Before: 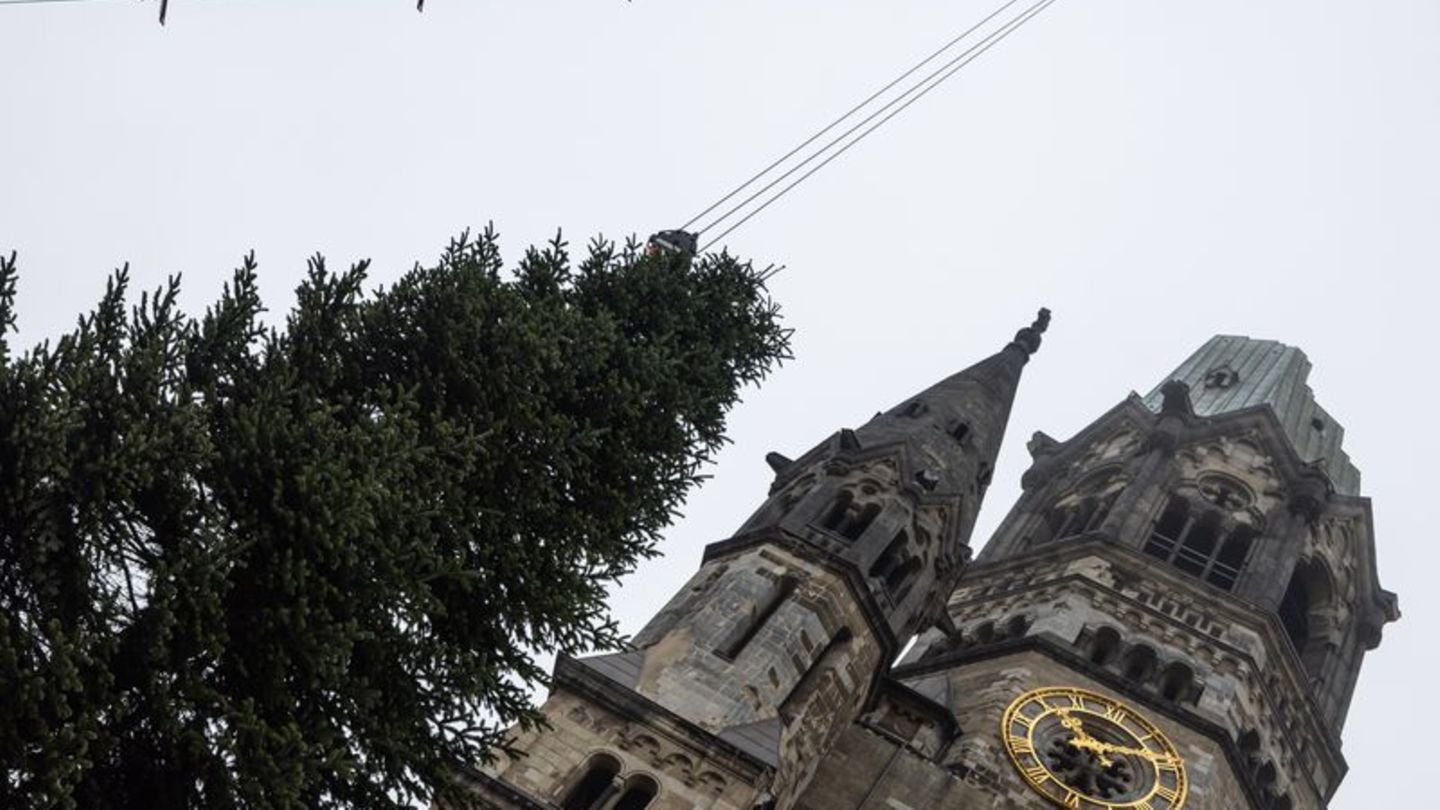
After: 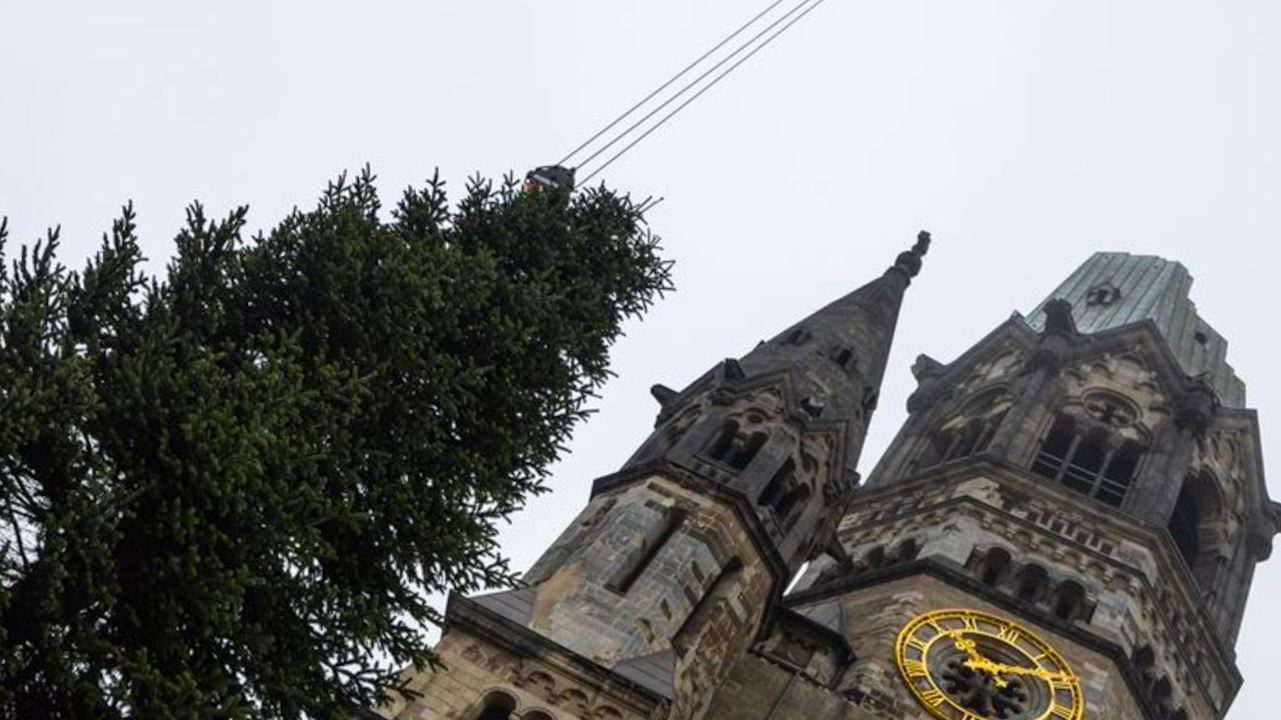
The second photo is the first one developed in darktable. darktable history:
crop and rotate: angle 1.96°, left 5.673%, top 5.673%
color balance rgb: linear chroma grading › global chroma 15%, perceptual saturation grading › global saturation 30%
